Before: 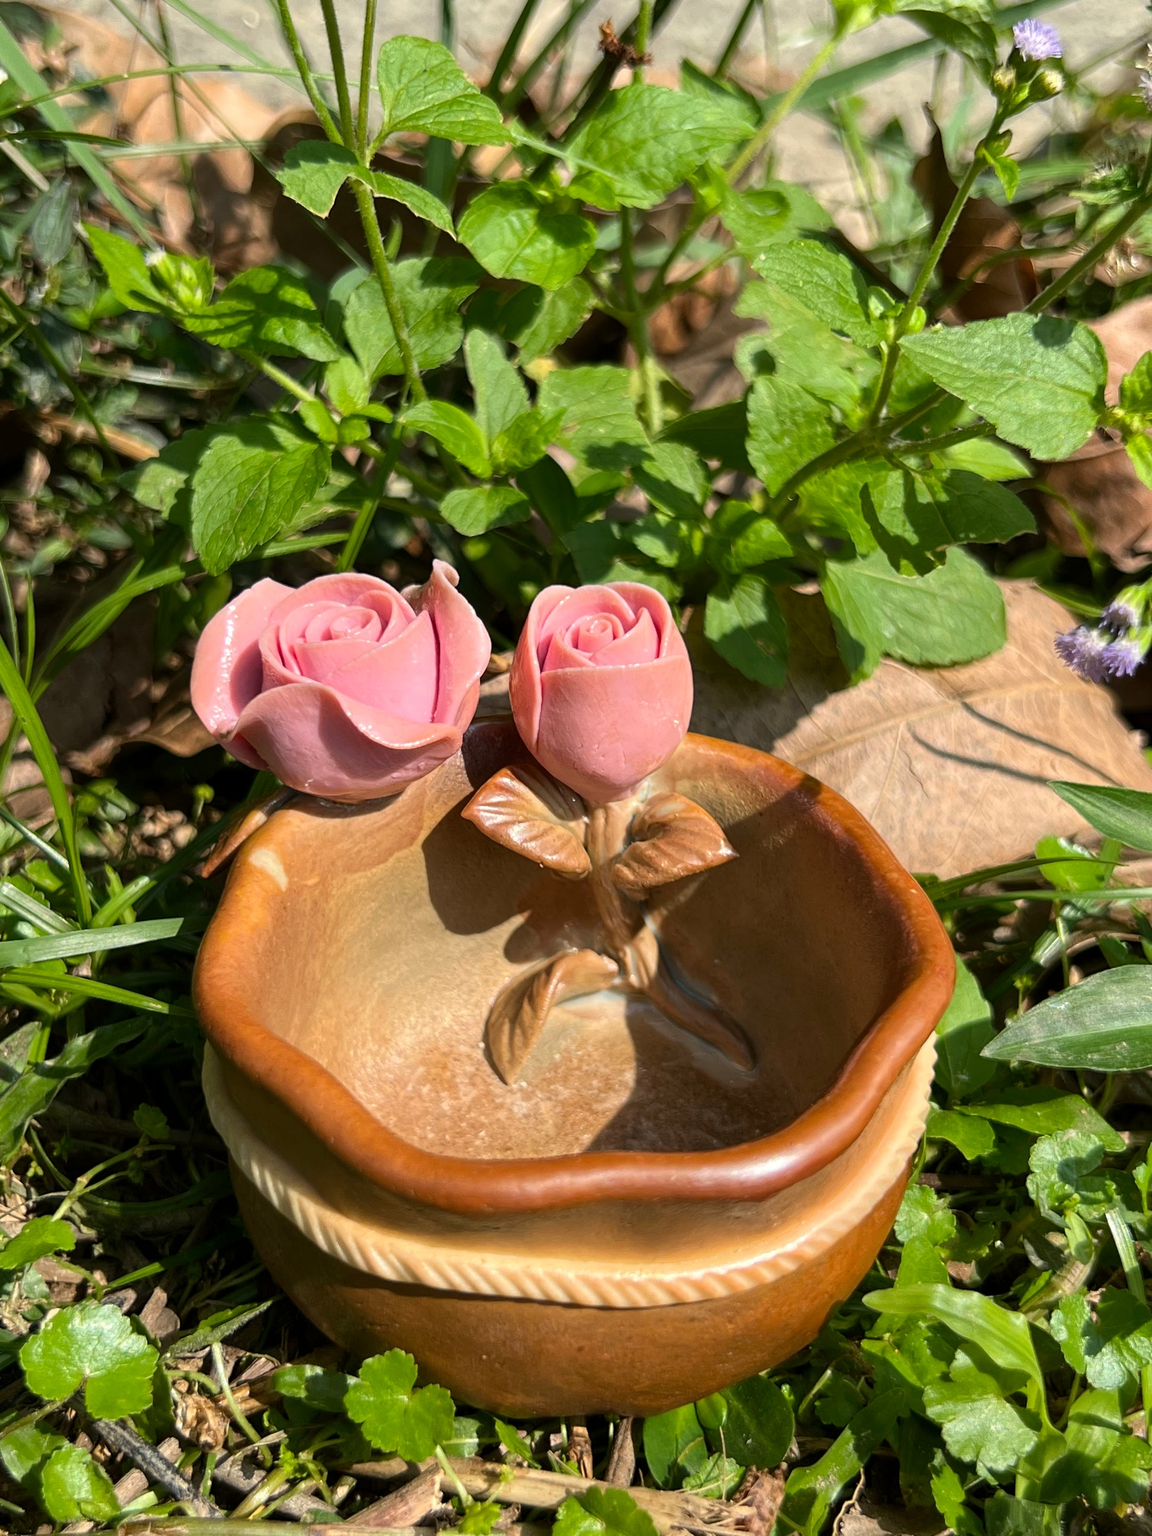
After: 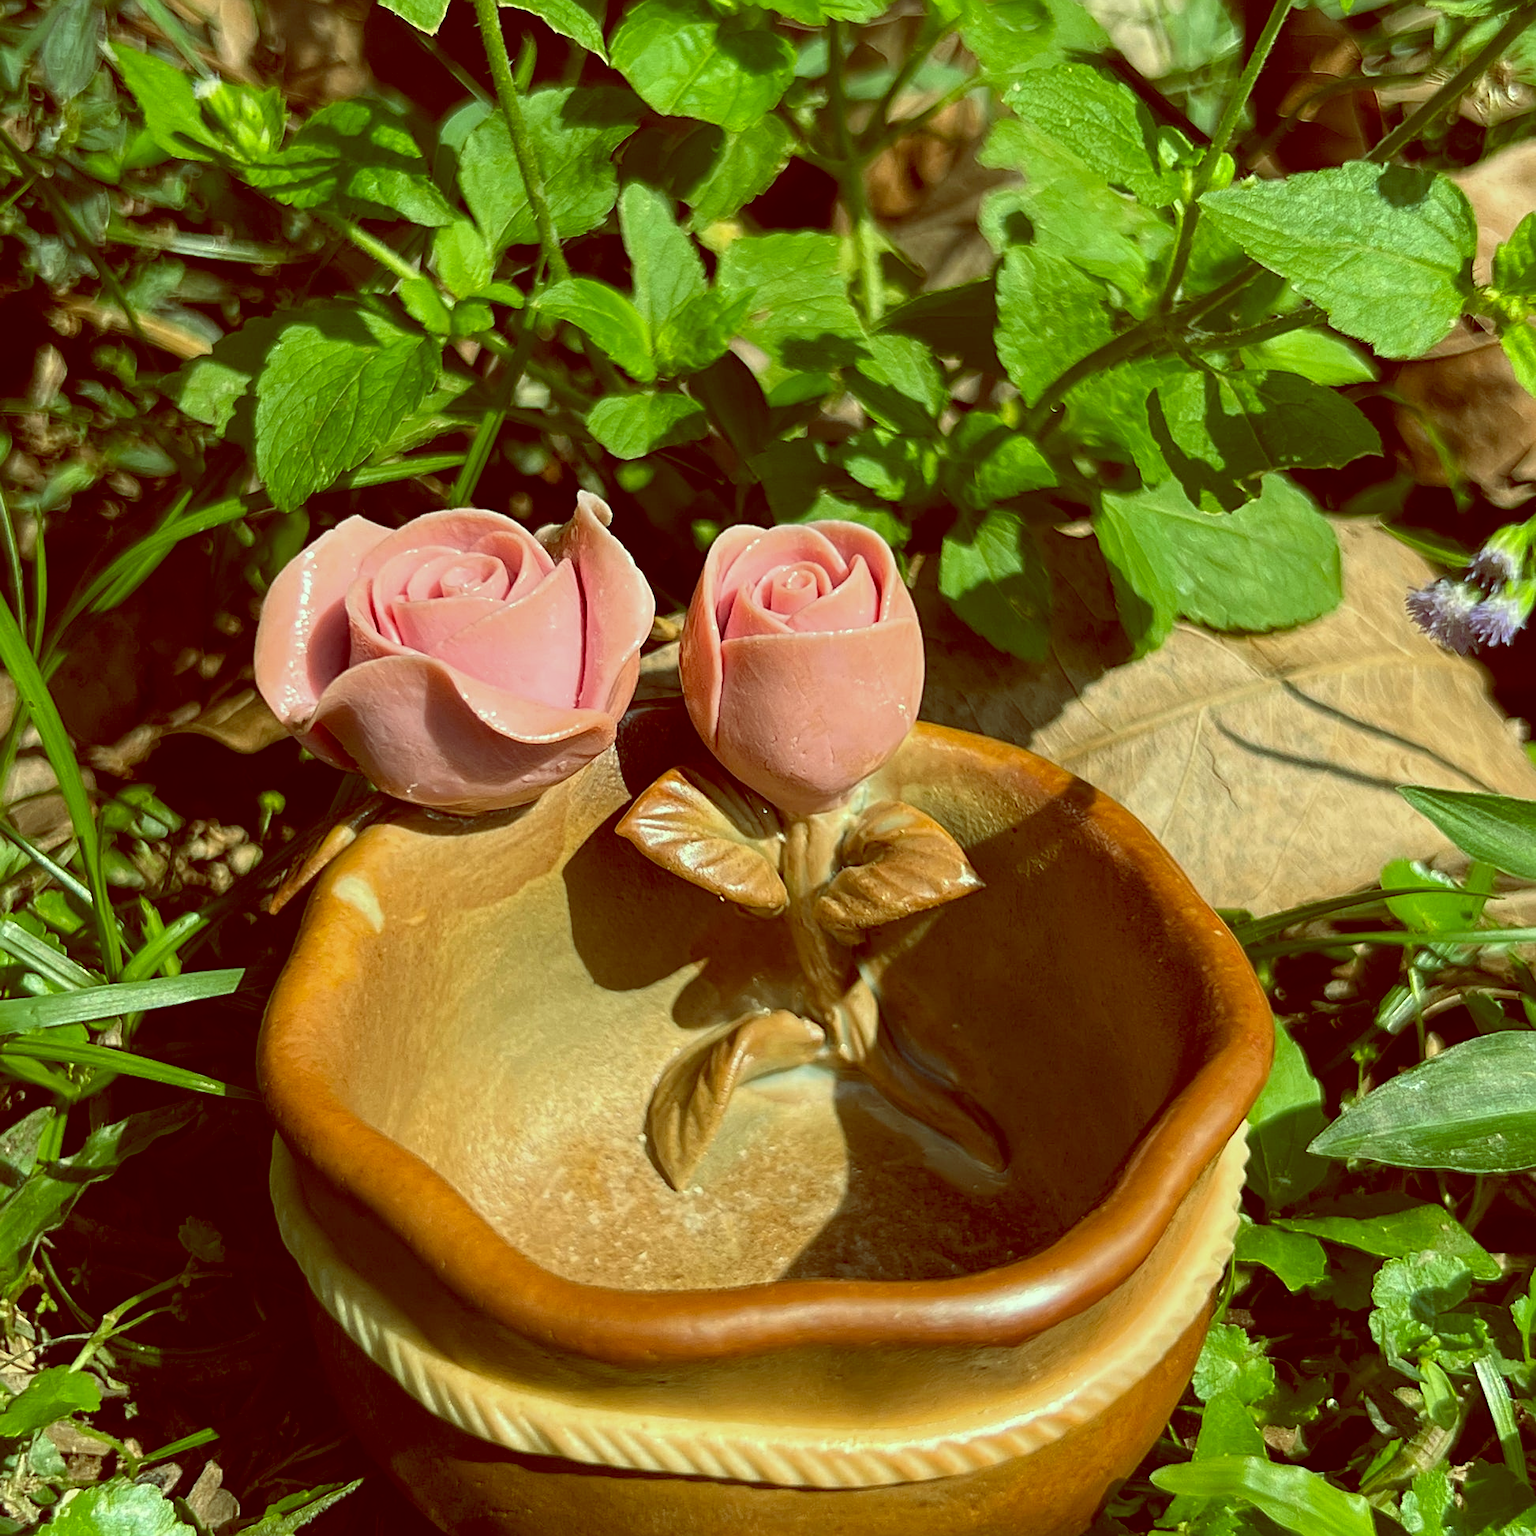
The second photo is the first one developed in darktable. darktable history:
crop and rotate: top 12.5%, bottom 12.5%
sharpen: on, module defaults
color balance: lift [1, 1.015, 0.987, 0.985], gamma [1, 0.959, 1.042, 0.958], gain [0.927, 0.938, 1.072, 0.928], contrast 1.5%
